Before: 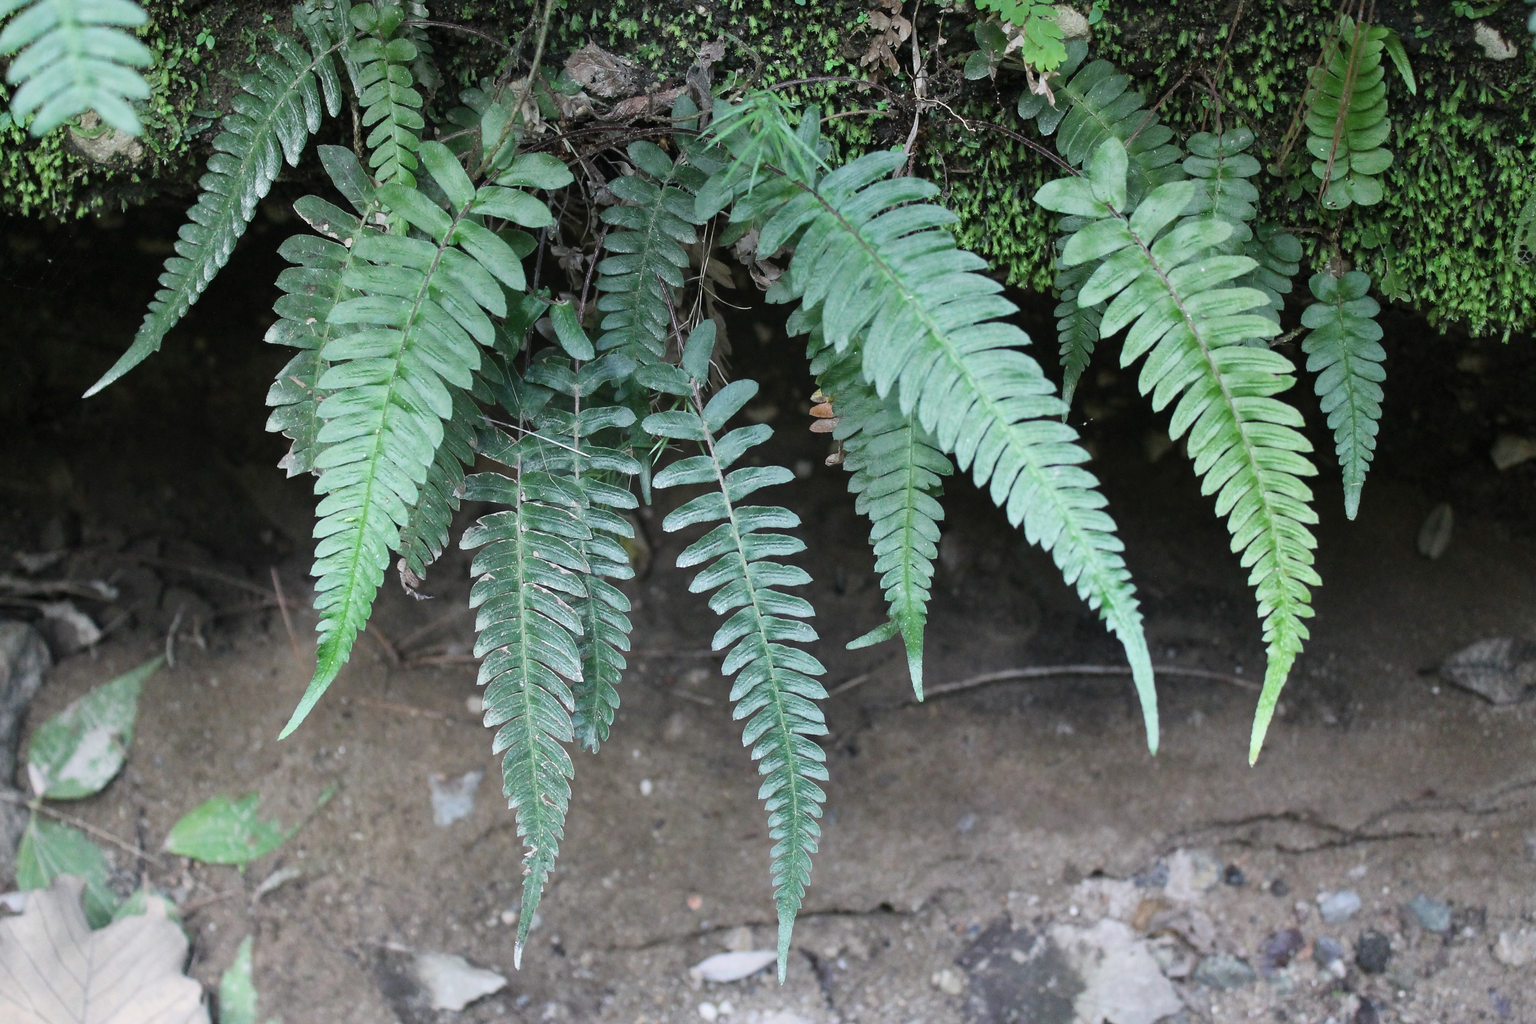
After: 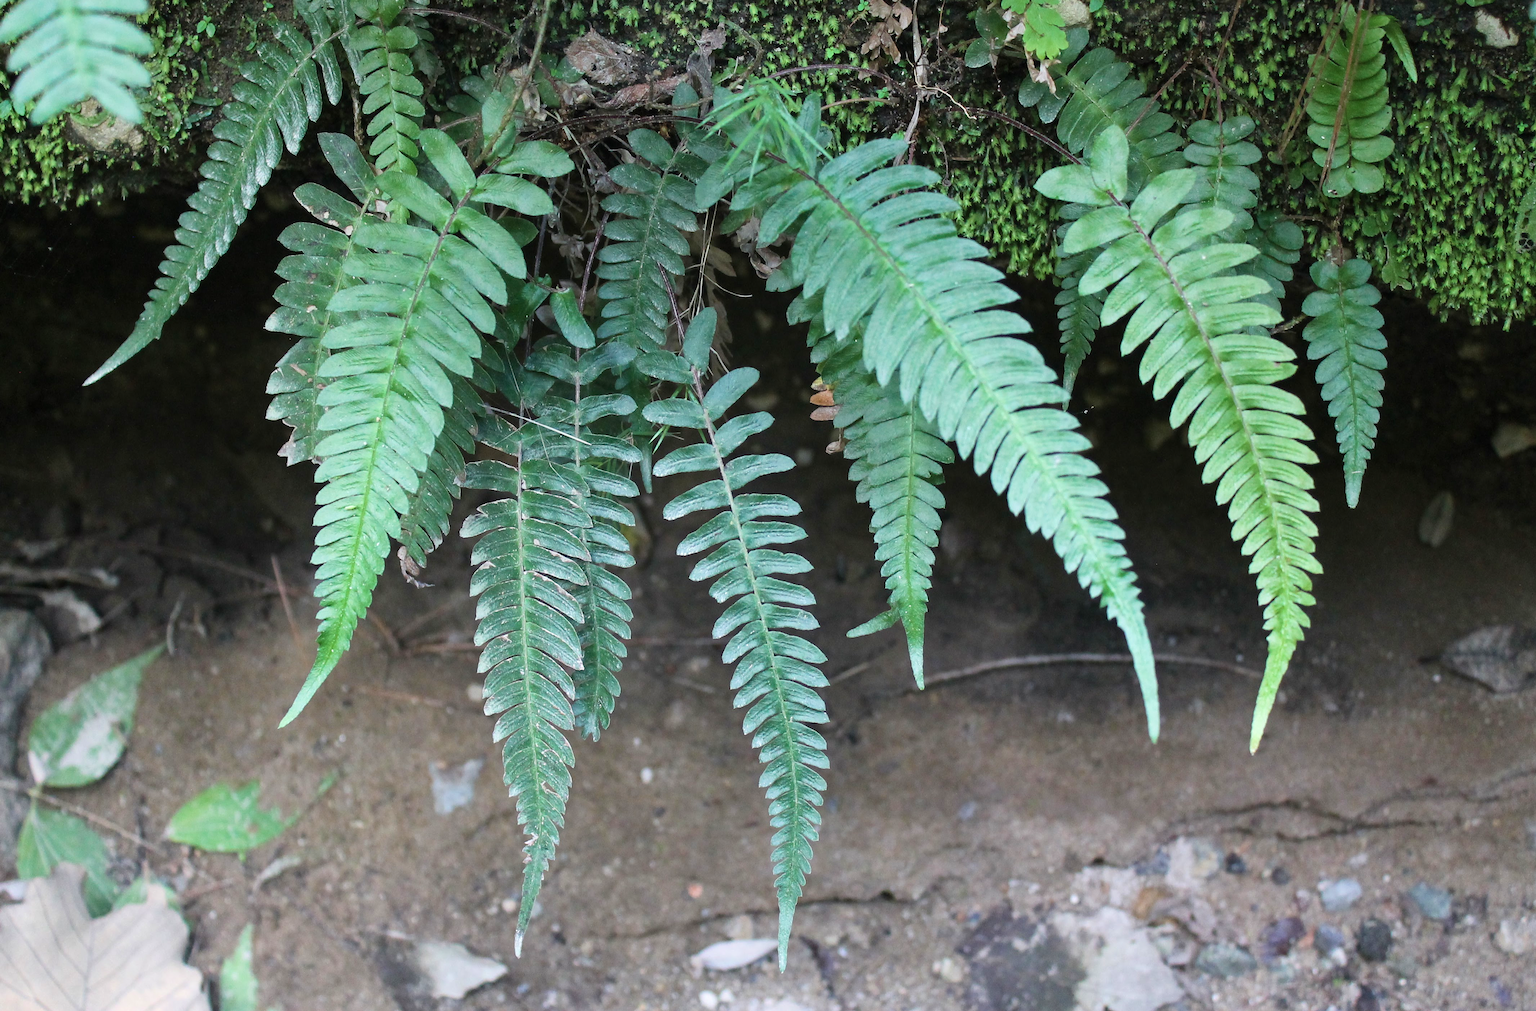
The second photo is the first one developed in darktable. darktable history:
exposure: exposure 0.132 EV, compensate exposure bias true, compensate highlight preservation false
velvia: on, module defaults
crop: top 1.261%, right 0.041%
